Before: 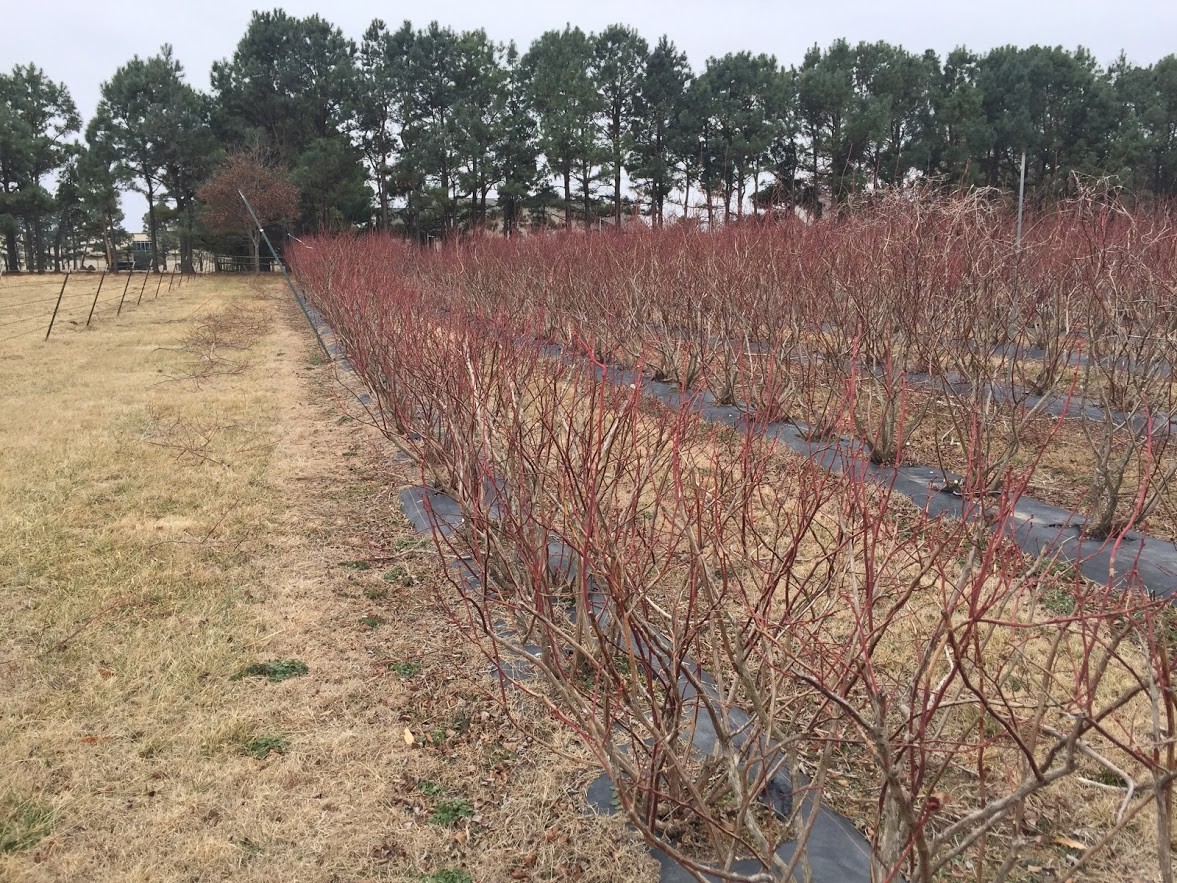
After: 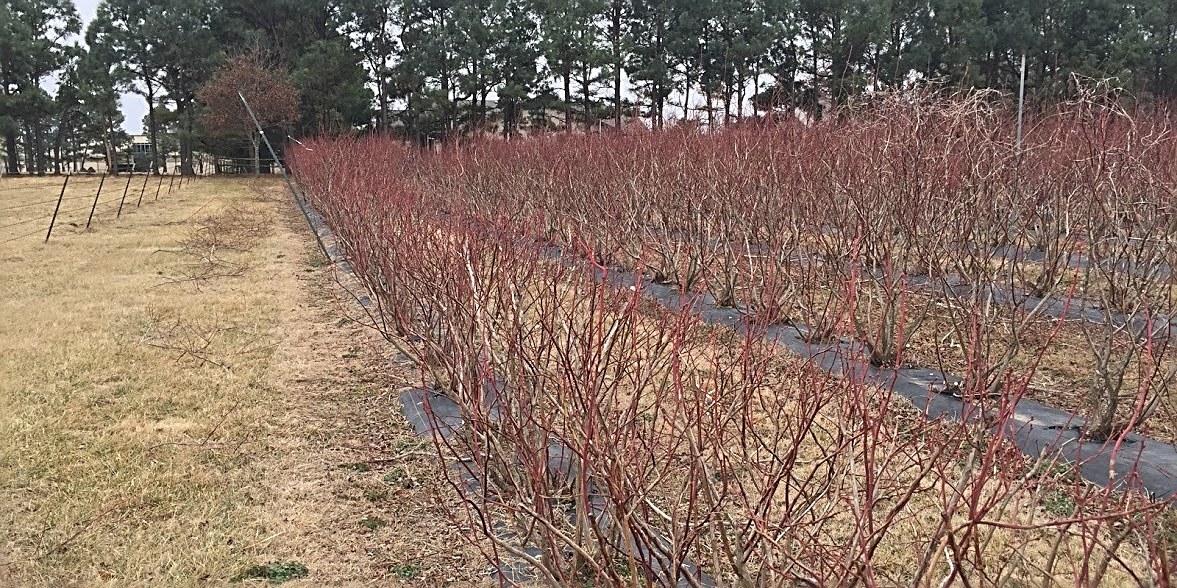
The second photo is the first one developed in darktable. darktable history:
crop: top 11.166%, bottom 22.168%
sharpen: radius 2.531, amount 0.628
